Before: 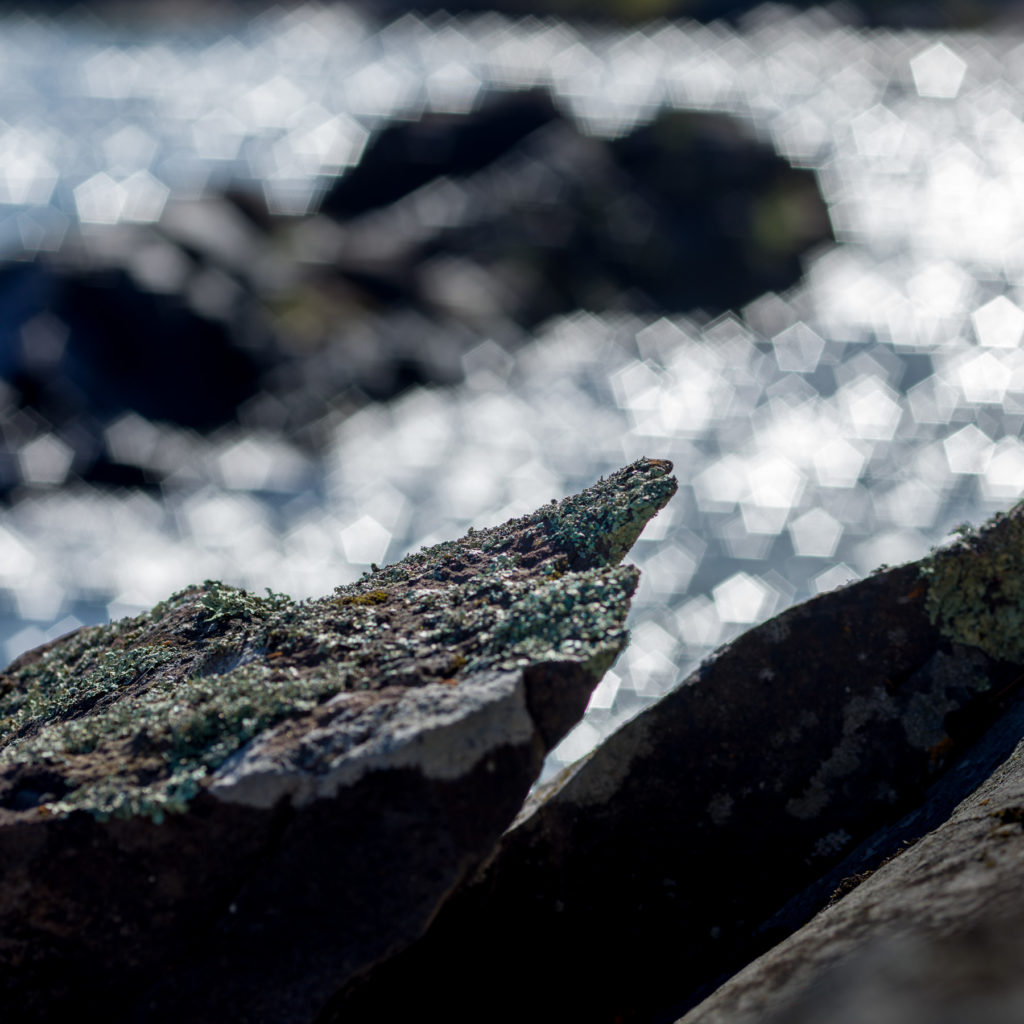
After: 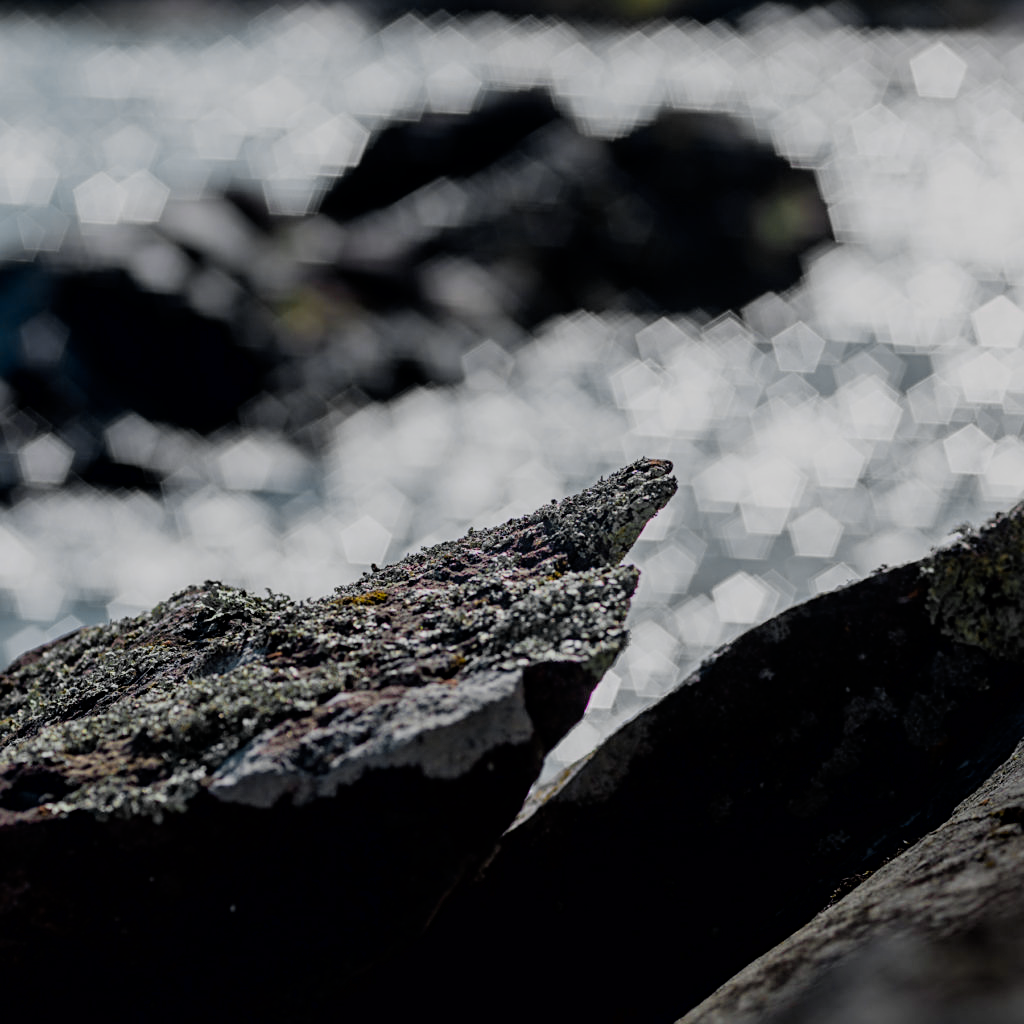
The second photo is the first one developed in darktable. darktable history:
filmic rgb: black relative exposure -7.15 EV, white relative exposure 5.36 EV, hardness 3.02, color science v6 (2022)
color zones: curves: ch0 [(0.257, 0.558) (0.75, 0.565)]; ch1 [(0.004, 0.857) (0.14, 0.416) (0.257, 0.695) (0.442, 0.032) (0.736, 0.266) (0.891, 0.741)]; ch2 [(0, 0.623) (0.112, 0.436) (0.271, 0.474) (0.516, 0.64) (0.743, 0.286)]
sharpen: radius 2.529, amount 0.323
